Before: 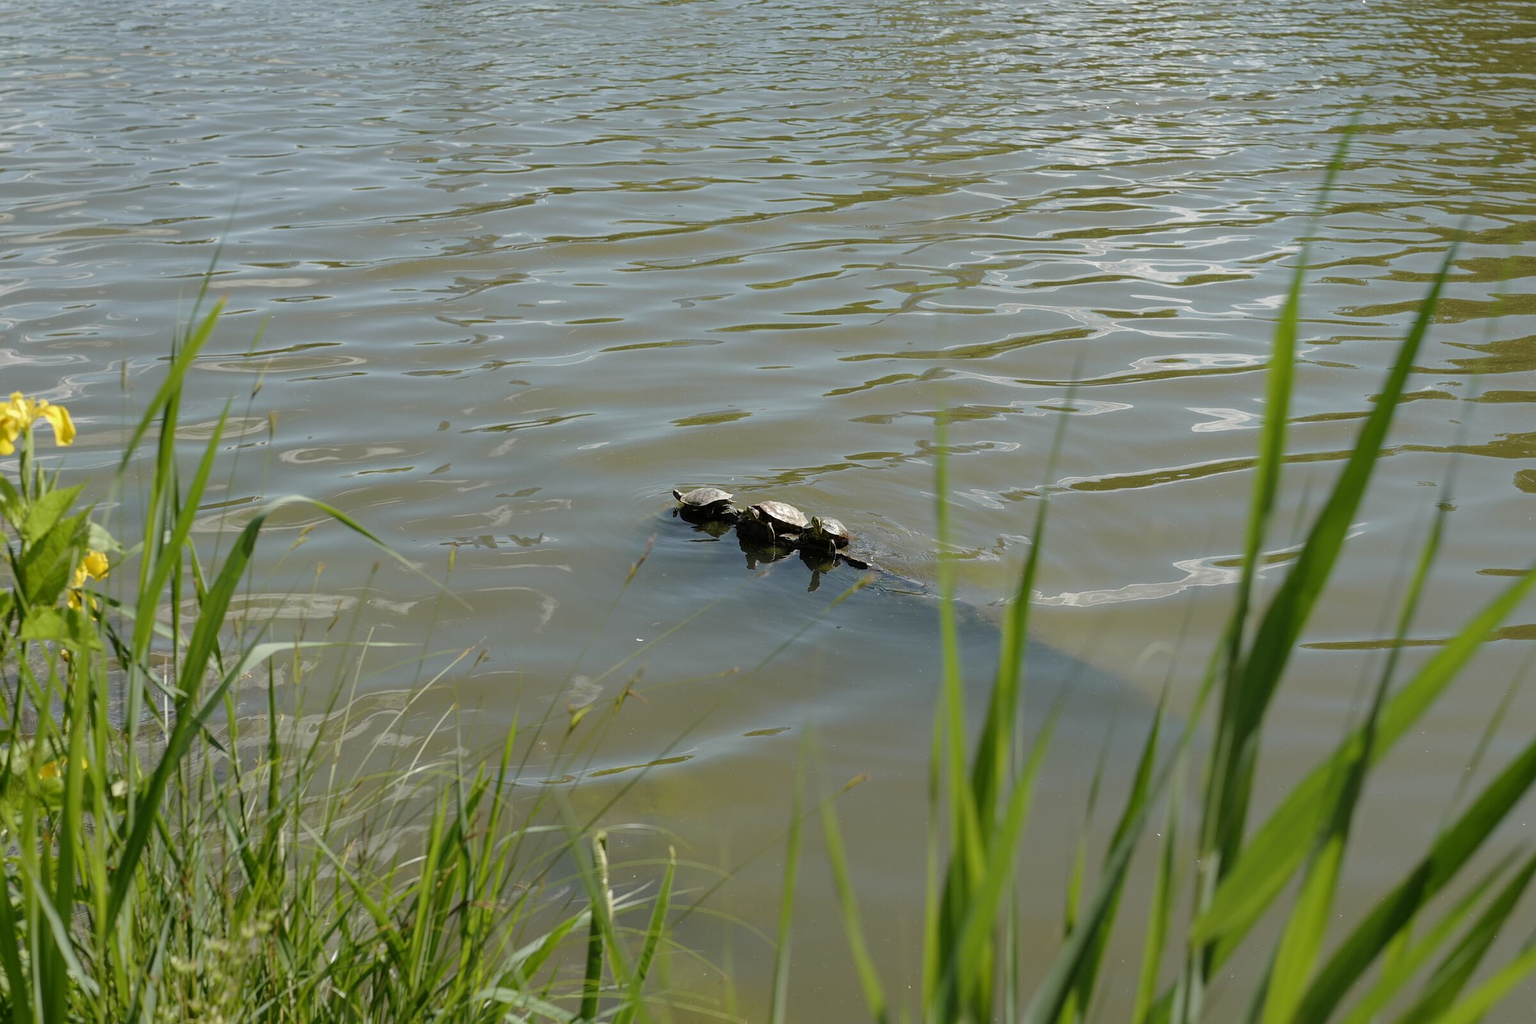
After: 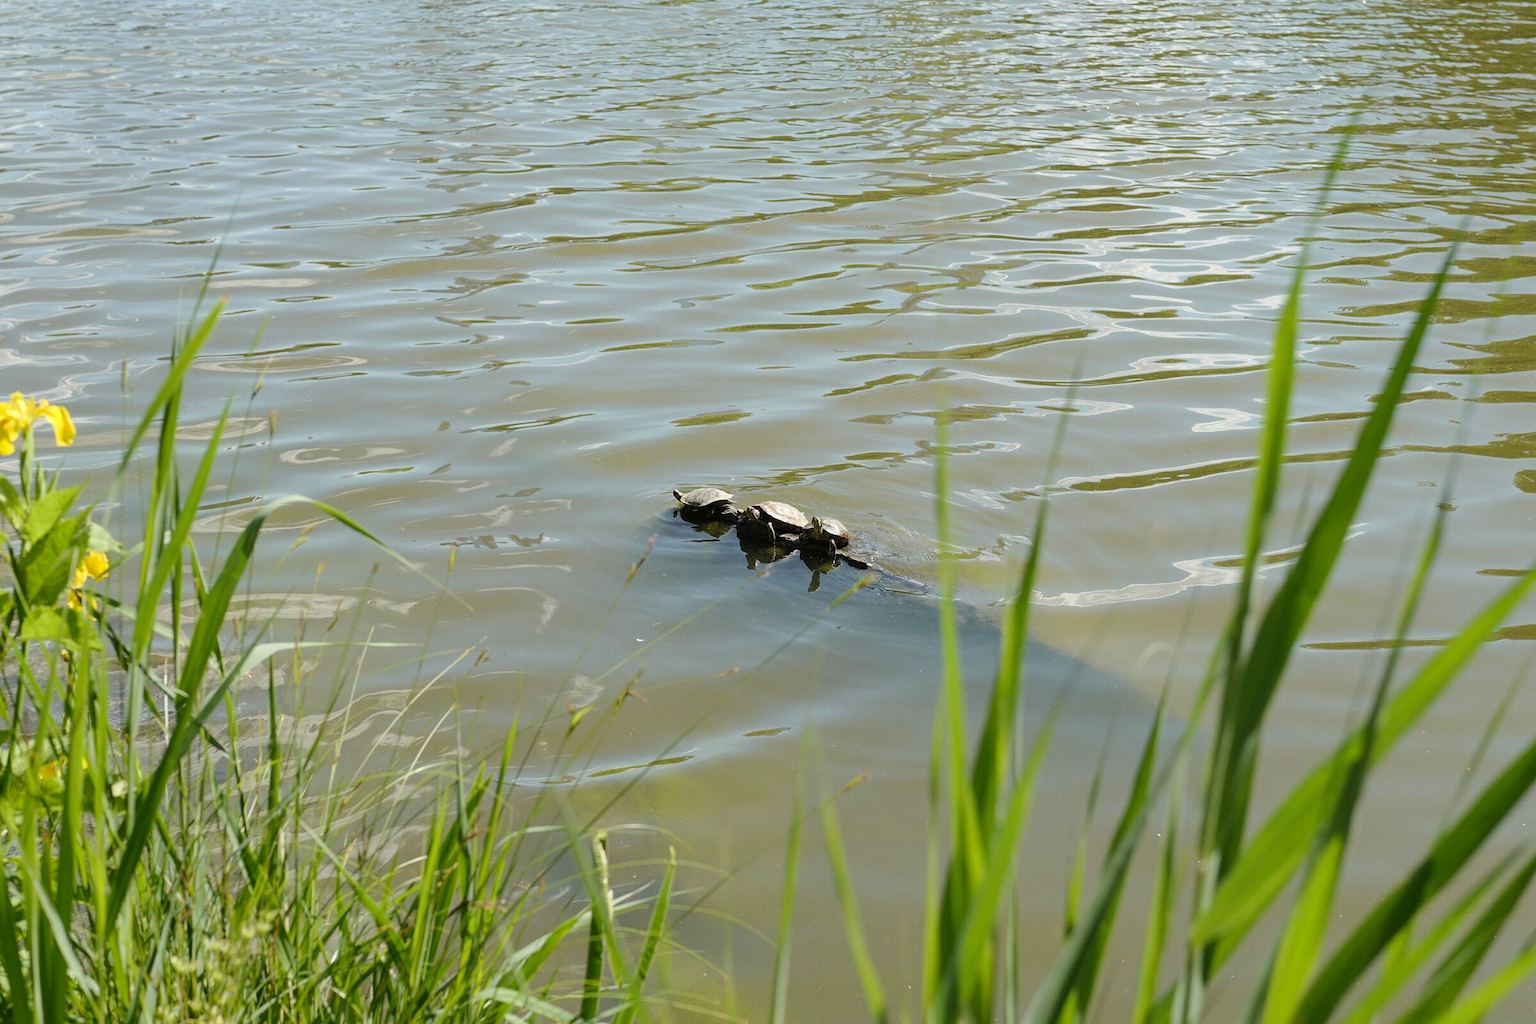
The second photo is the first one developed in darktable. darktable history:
contrast brightness saturation: contrast 0.198, brightness 0.166, saturation 0.227
